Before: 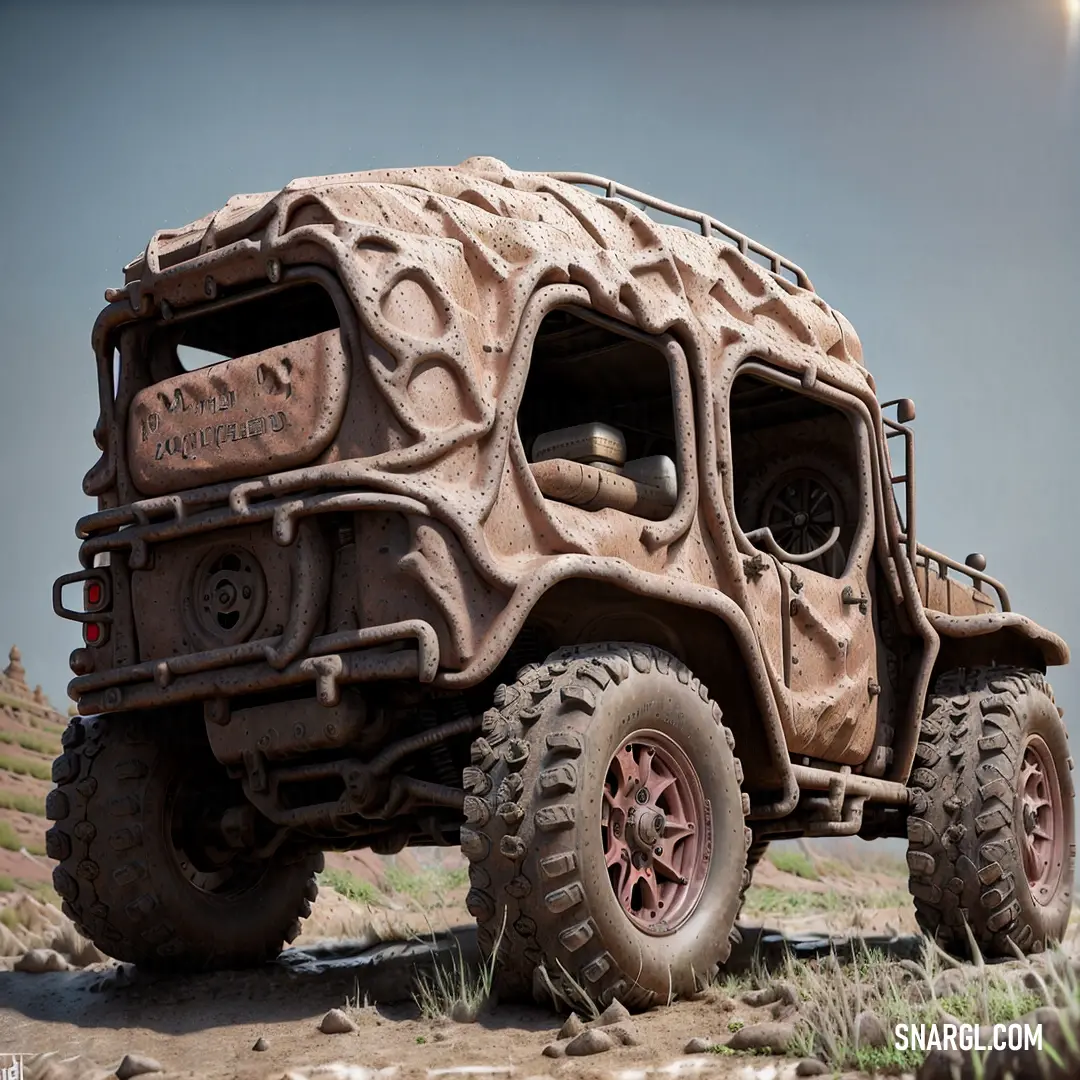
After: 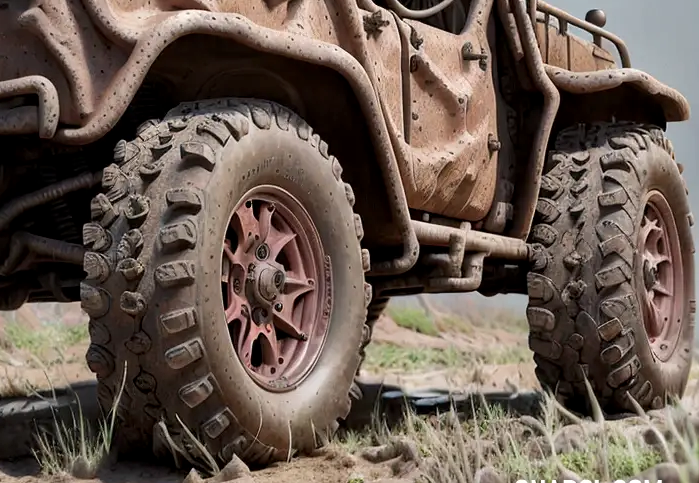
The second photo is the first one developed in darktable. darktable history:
local contrast: highlights 106%, shadows 100%, detail 119%, midtone range 0.2
crop and rotate: left 35.246%, top 50.397%, bottom 4.875%
